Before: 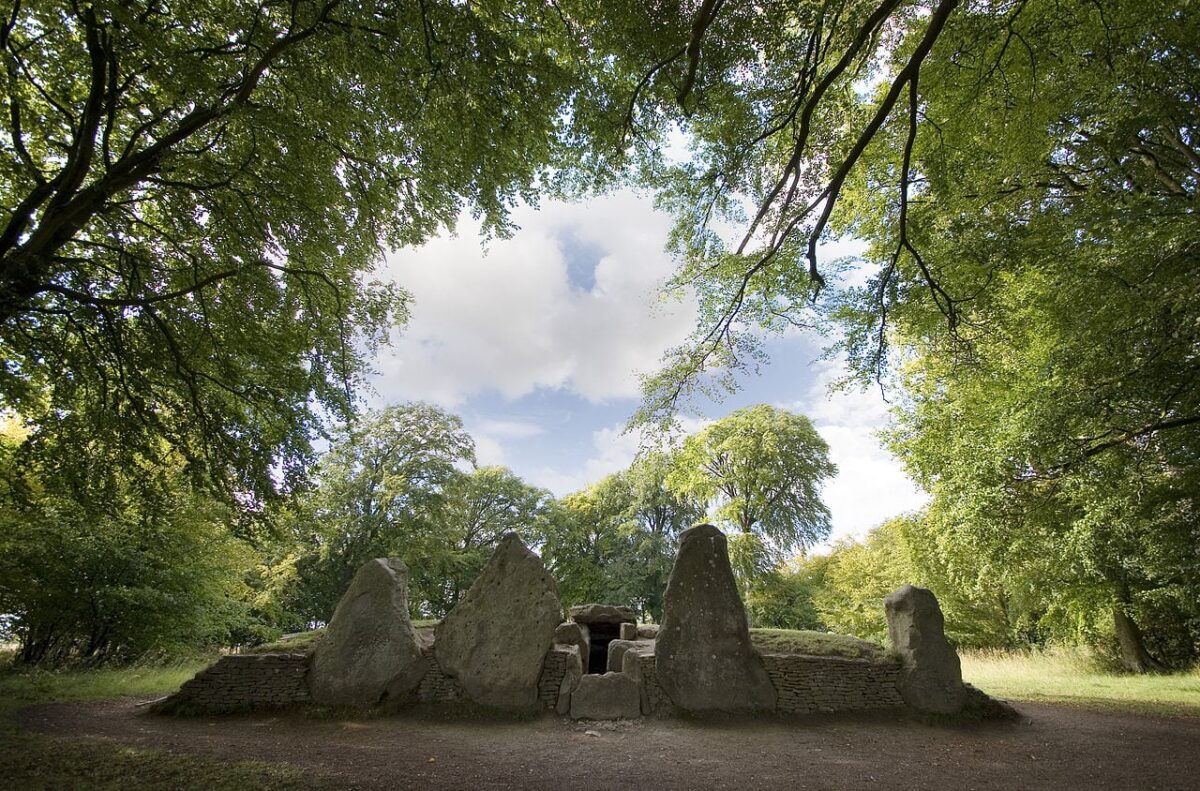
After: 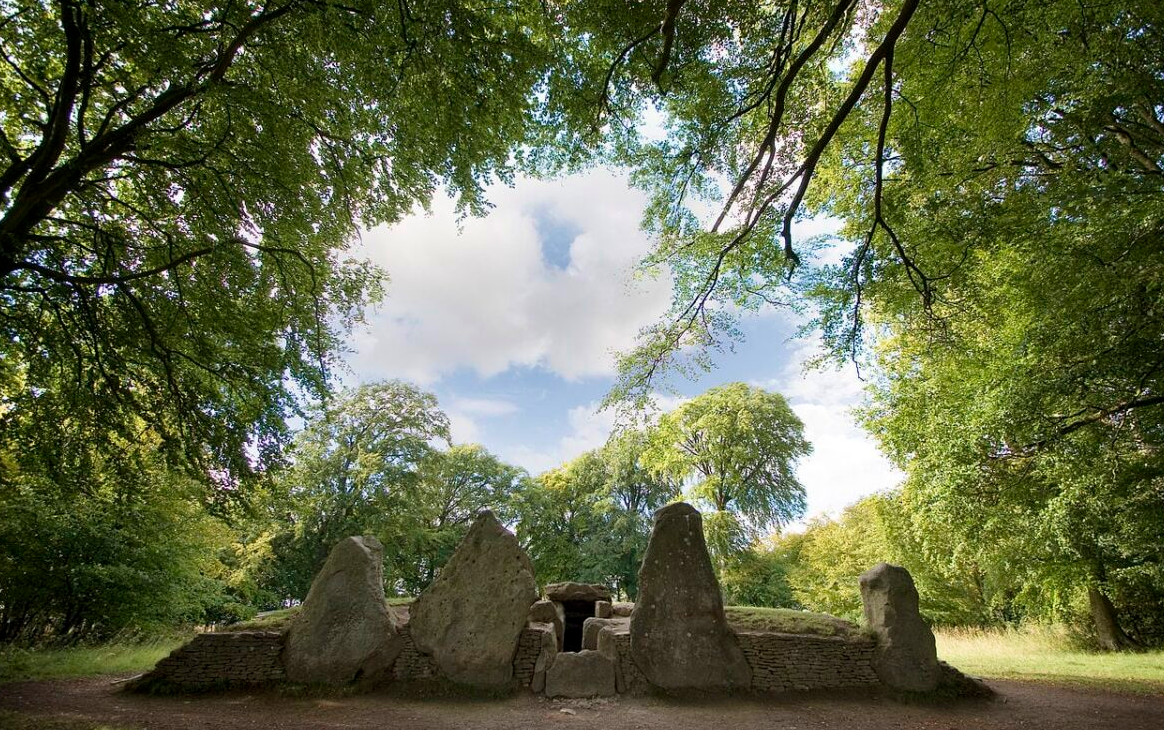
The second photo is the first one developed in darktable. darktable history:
crop: left 2.15%, top 2.828%, right 0.808%, bottom 4.87%
velvia: strength 15.6%
